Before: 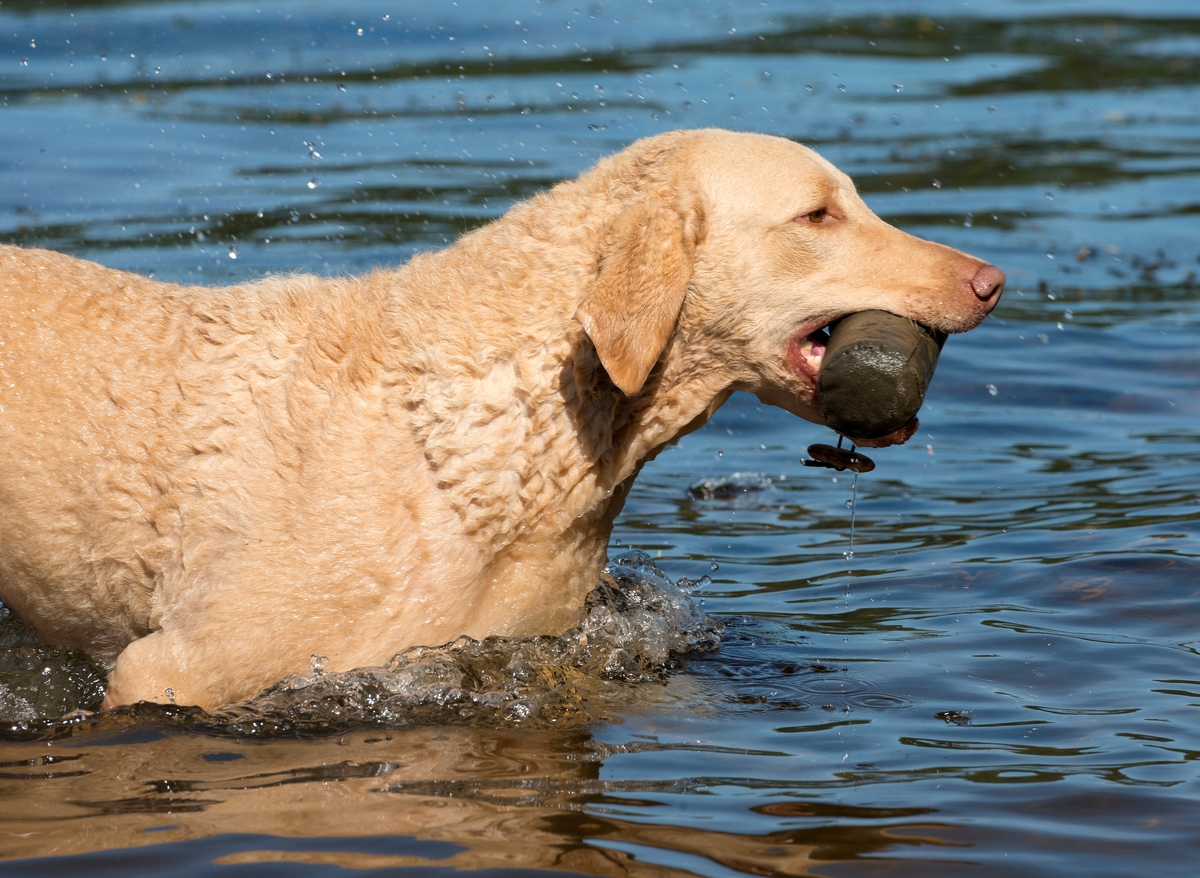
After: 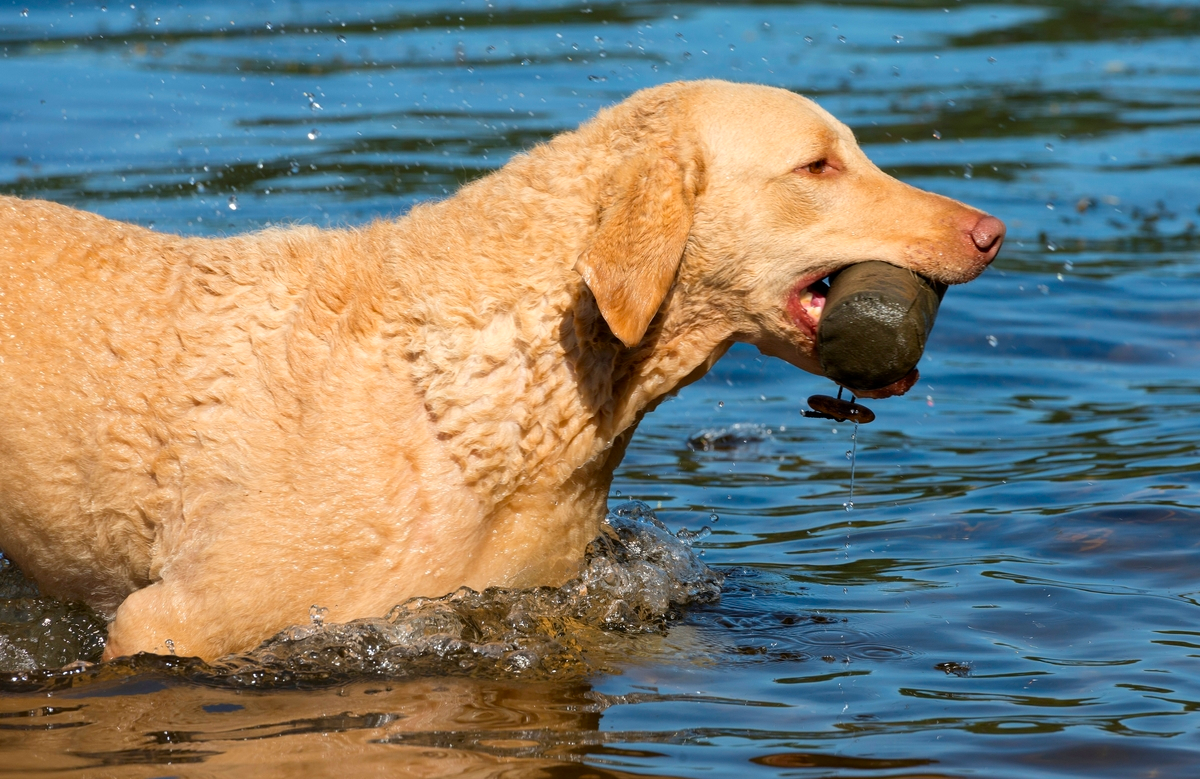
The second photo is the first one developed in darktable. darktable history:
color correction: saturation 1.34
crop and rotate: top 5.609%, bottom 5.609%
